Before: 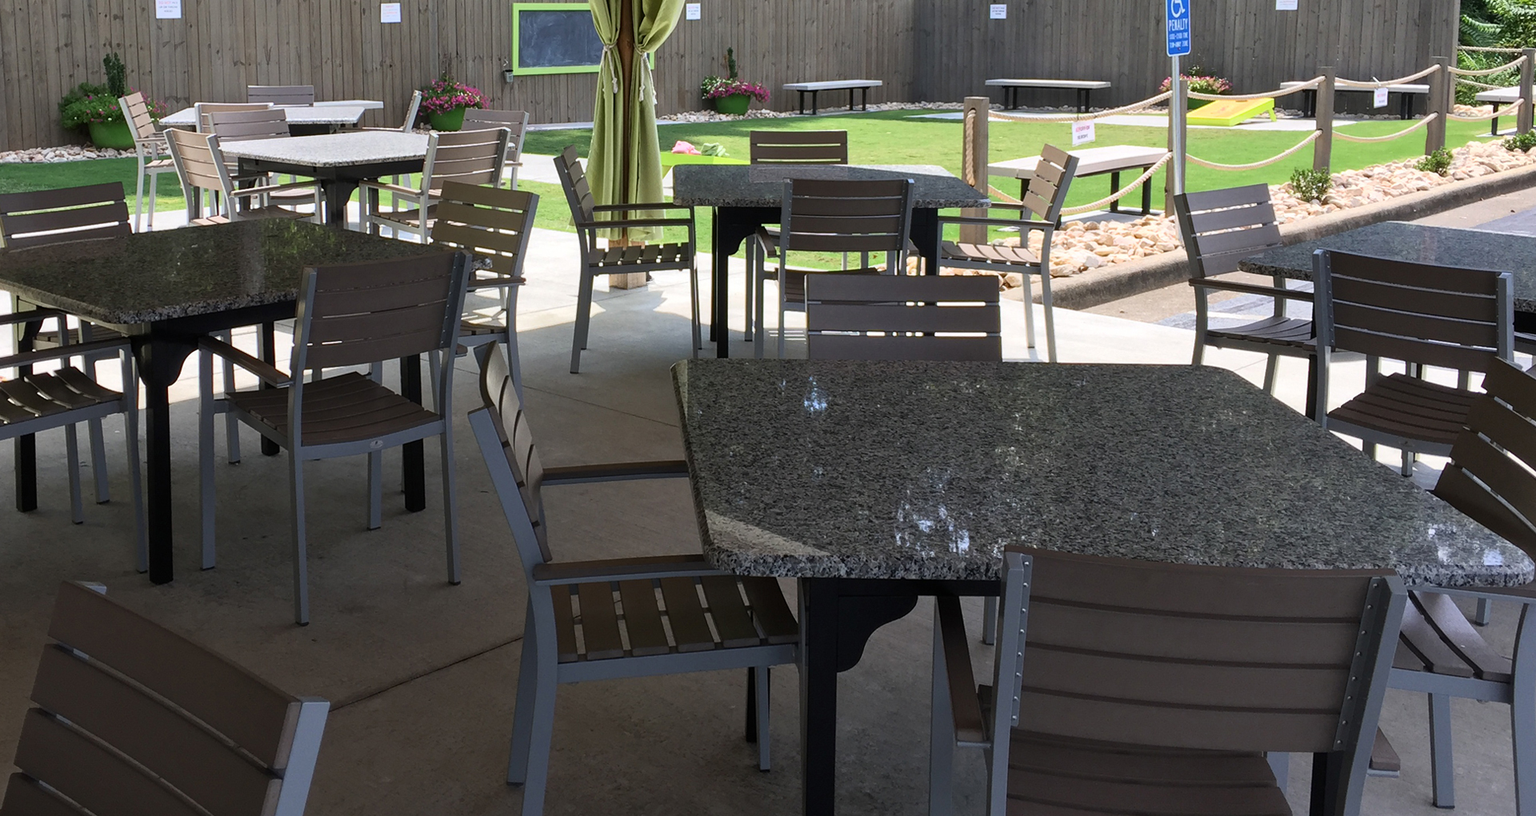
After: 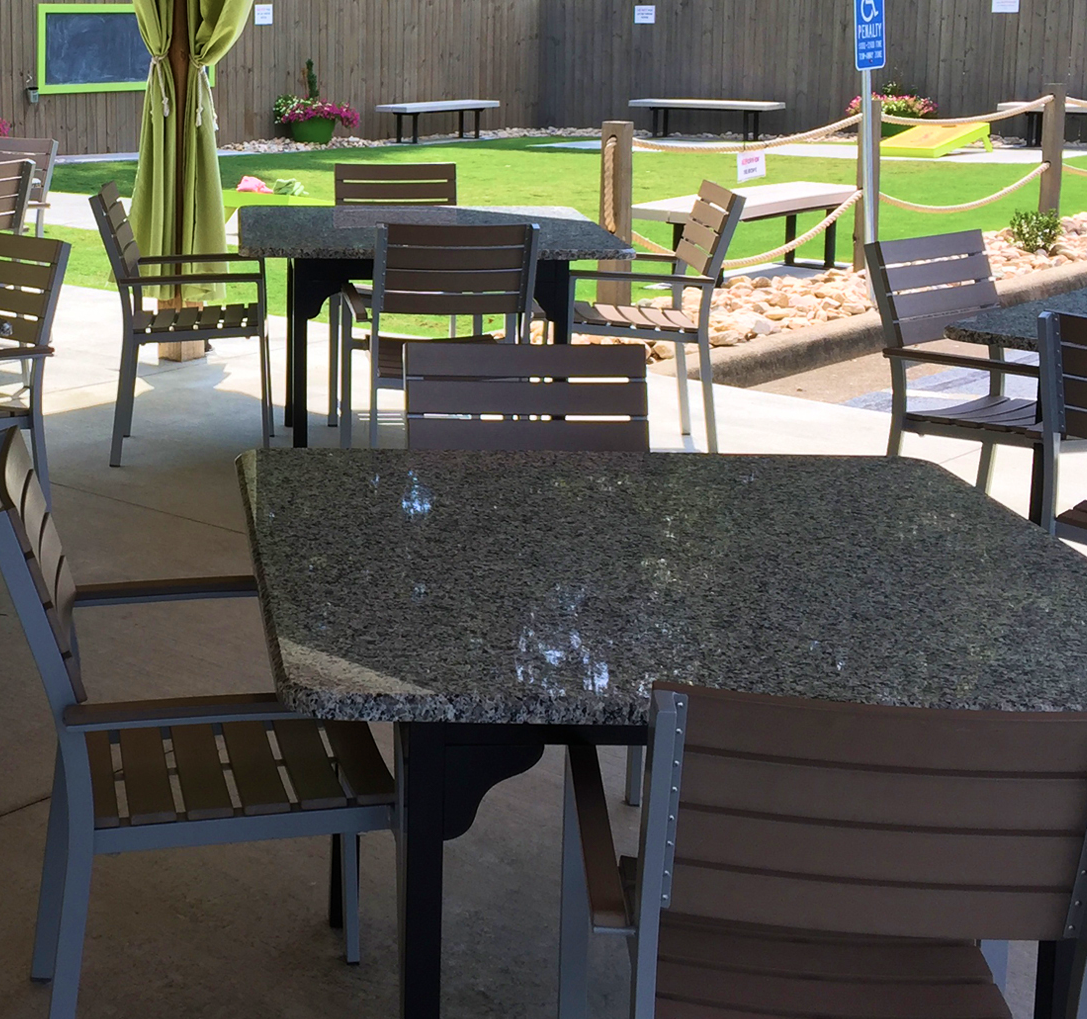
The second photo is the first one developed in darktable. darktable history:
velvia: strength 45%
crop: left 31.458%, top 0%, right 11.876%
